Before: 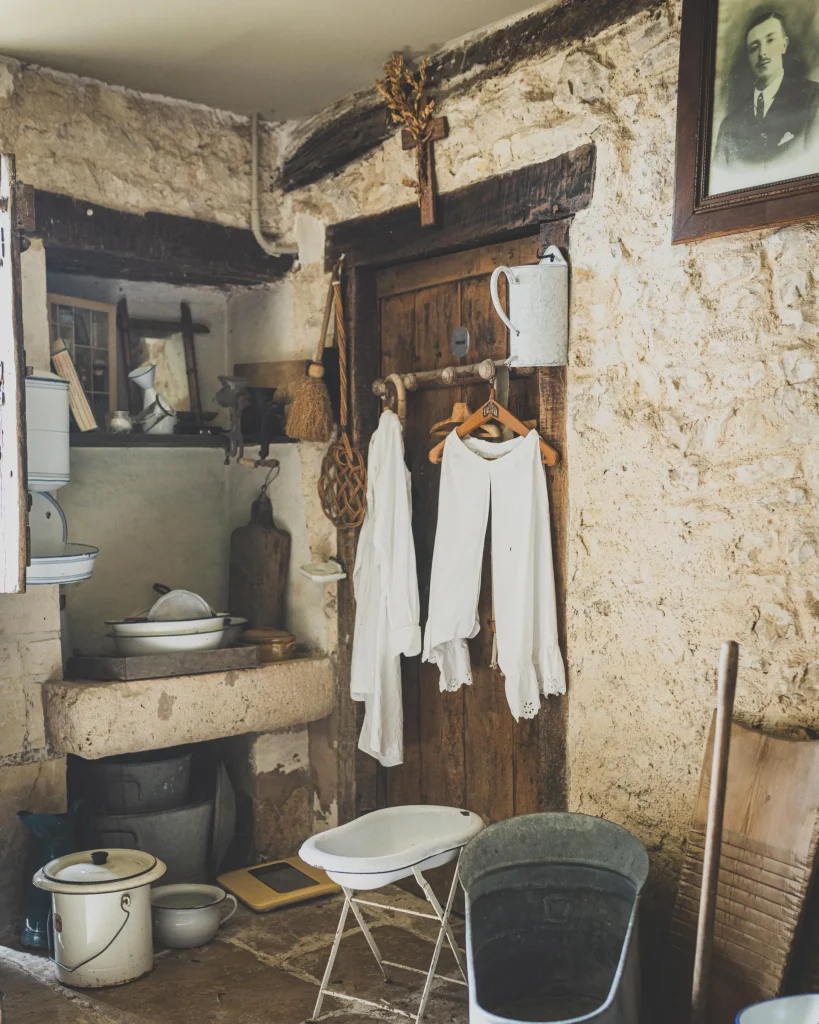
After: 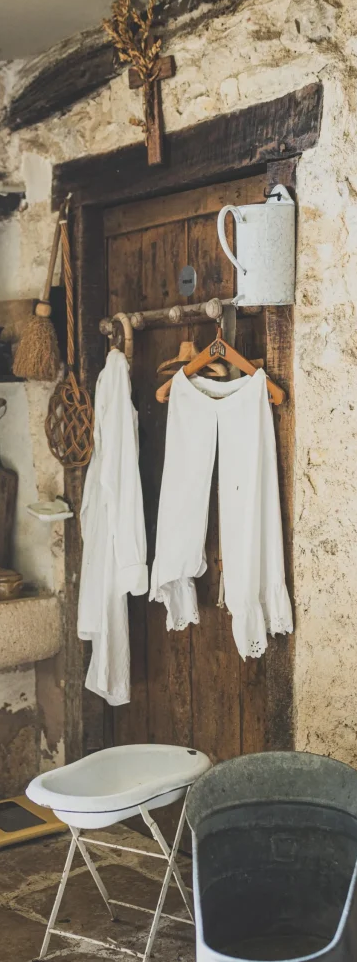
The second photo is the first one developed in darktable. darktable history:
crop: left 33.414%, top 5.983%, right 22.914%
